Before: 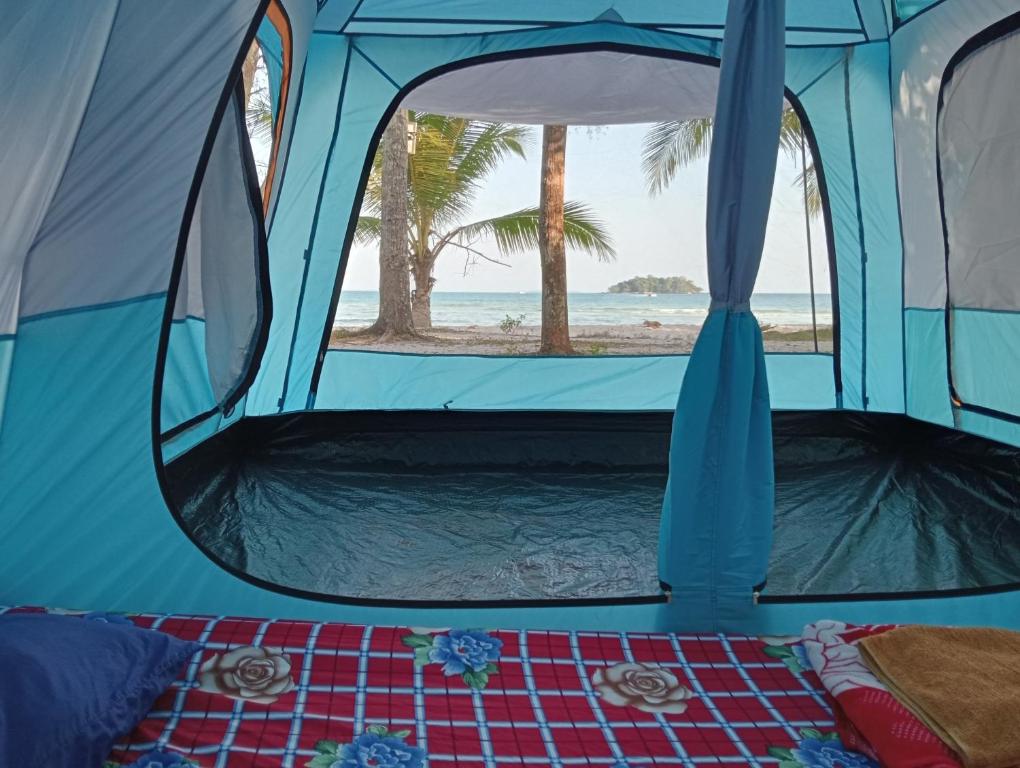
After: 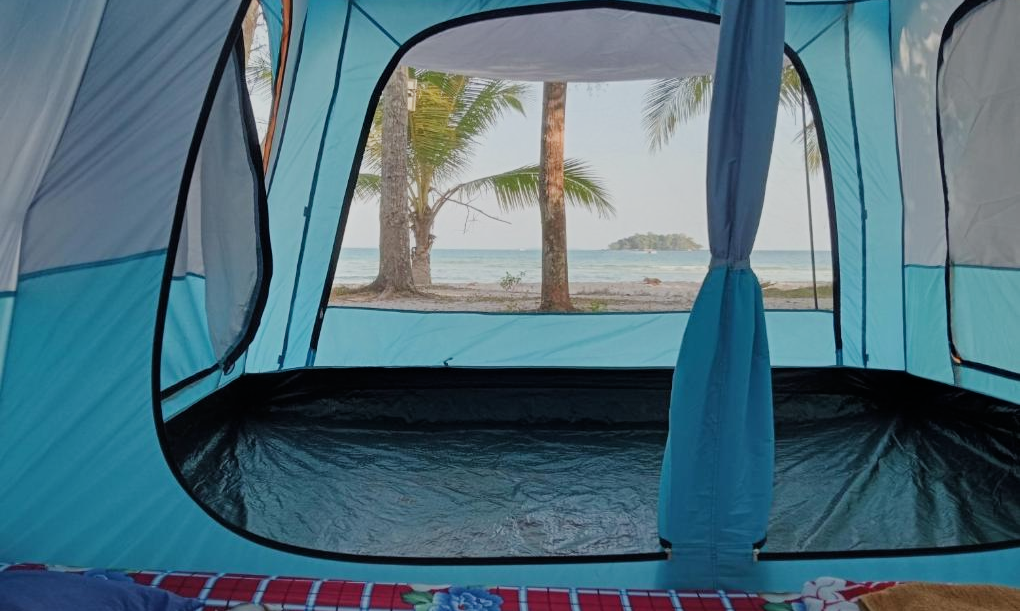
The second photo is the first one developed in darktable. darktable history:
crop and rotate: top 5.664%, bottom 14.766%
filmic rgb: black relative exposure -7.65 EV, white relative exposure 4.56 EV, hardness 3.61
